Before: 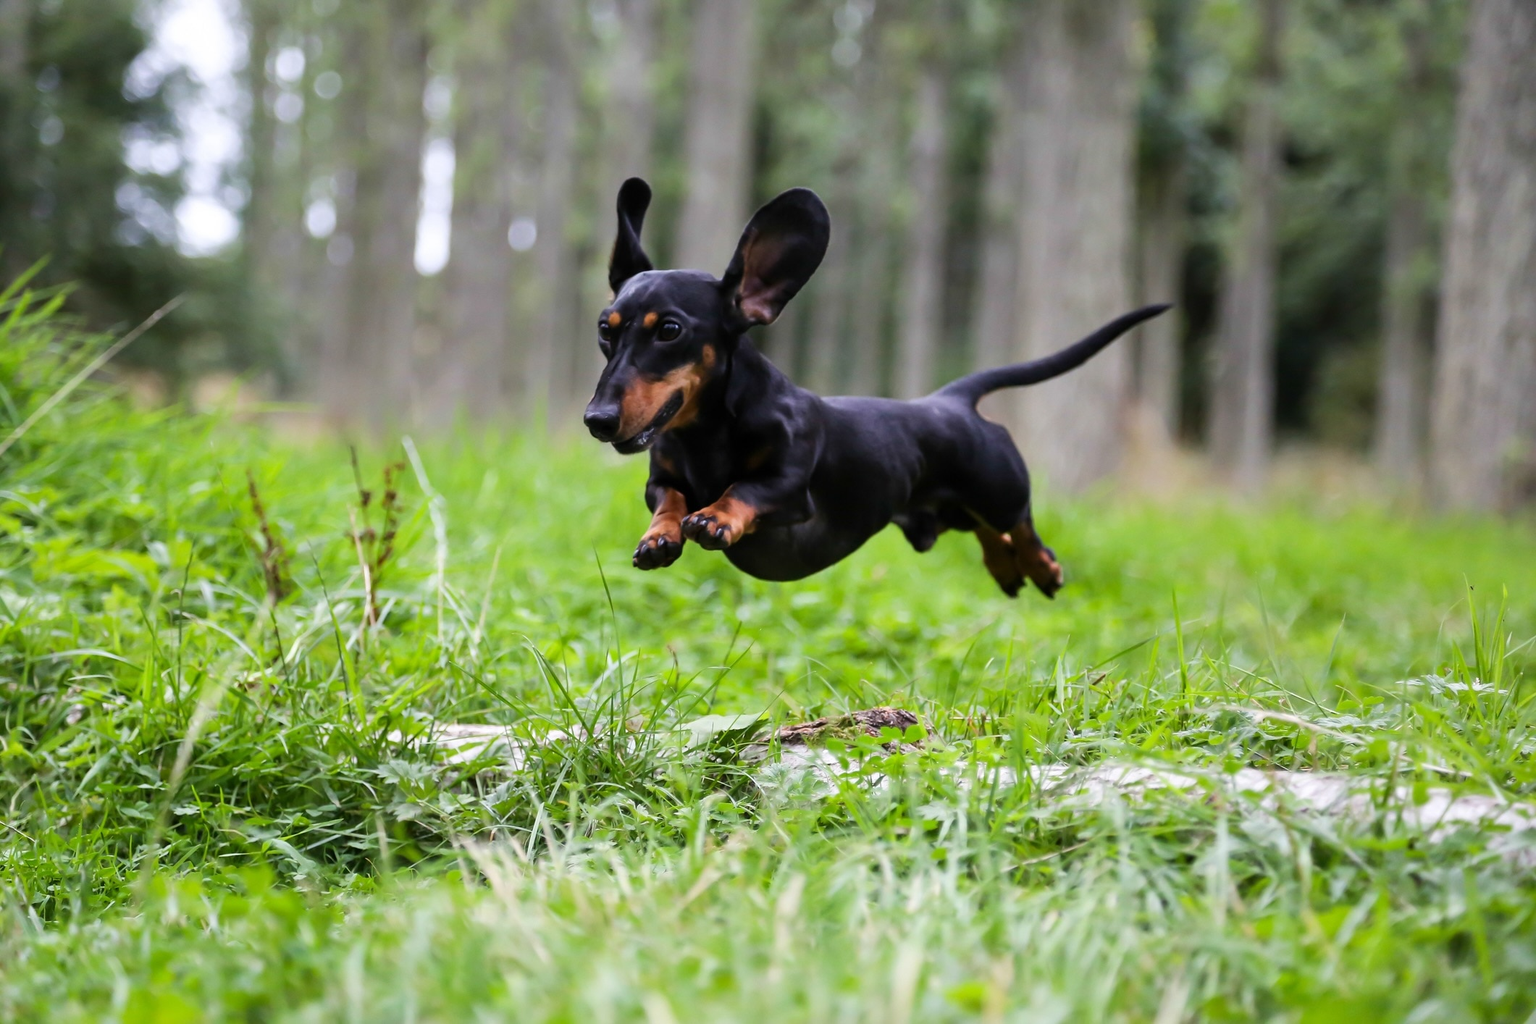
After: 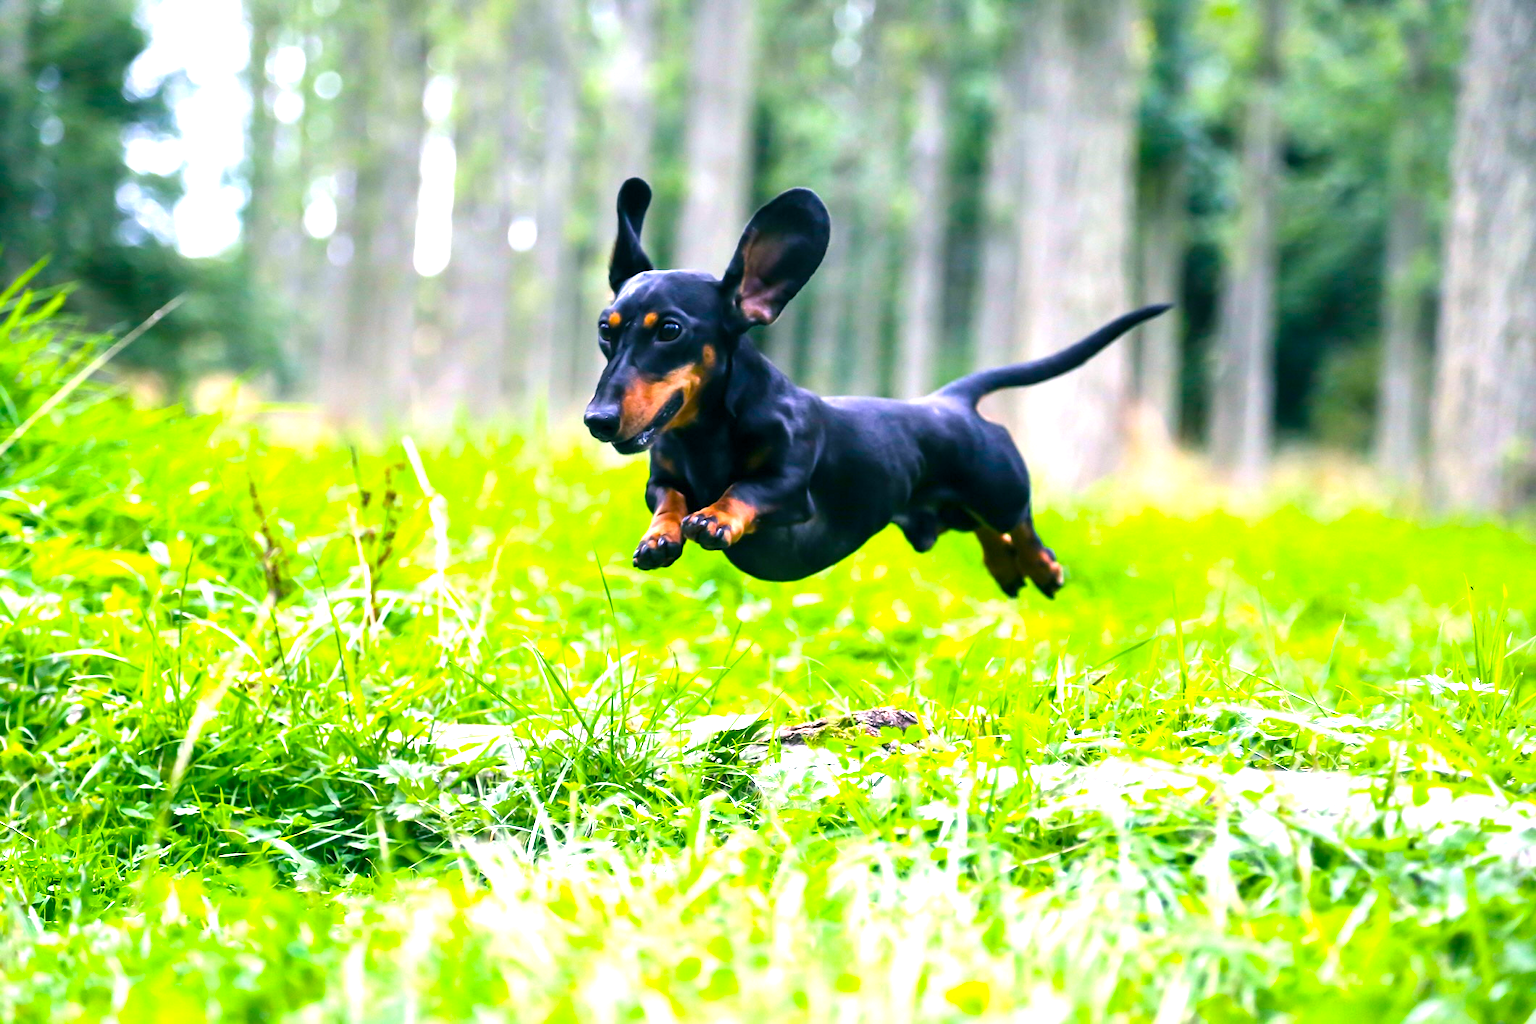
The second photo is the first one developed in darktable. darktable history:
exposure: black level correction 0, exposure 1.386 EV, compensate highlight preservation false
color balance rgb: shadows lift › chroma 2.025%, shadows lift › hue 248.25°, power › luminance -7.723%, power › chroma 2.282%, power › hue 218.71°, linear chroma grading › global chroma 15.301%, perceptual saturation grading › global saturation 24.972%, global vibrance 20%
